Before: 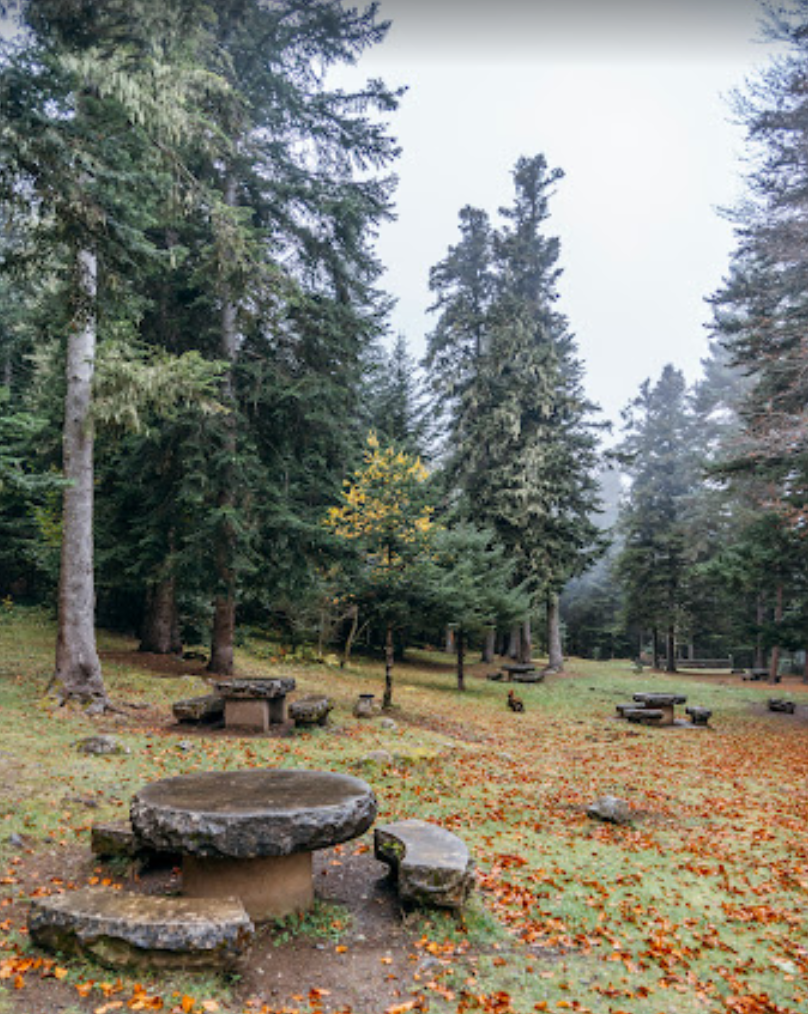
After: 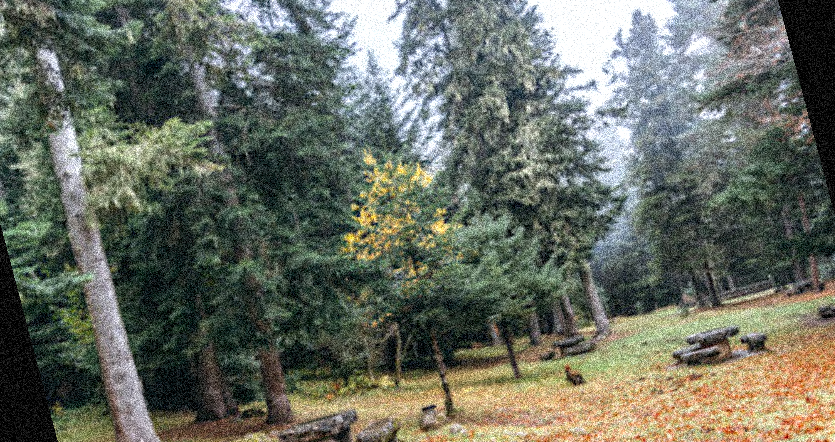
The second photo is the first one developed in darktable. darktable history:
exposure: black level correction 0, exposure 0.5 EV, compensate exposure bias true, compensate highlight preservation false
crop: top 13.819%, bottom 11.169%
rotate and perspective: rotation -14.8°, crop left 0.1, crop right 0.903, crop top 0.25, crop bottom 0.748
grain: coarseness 3.75 ISO, strength 100%, mid-tones bias 0%
